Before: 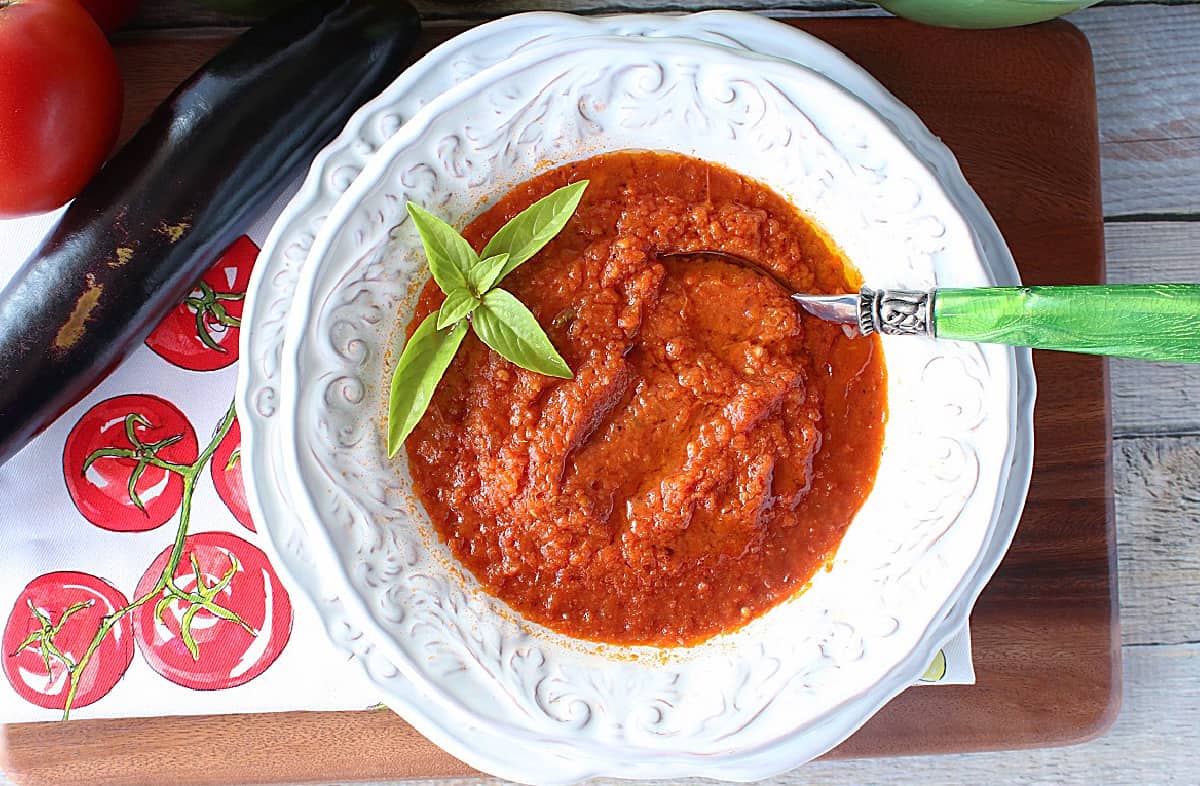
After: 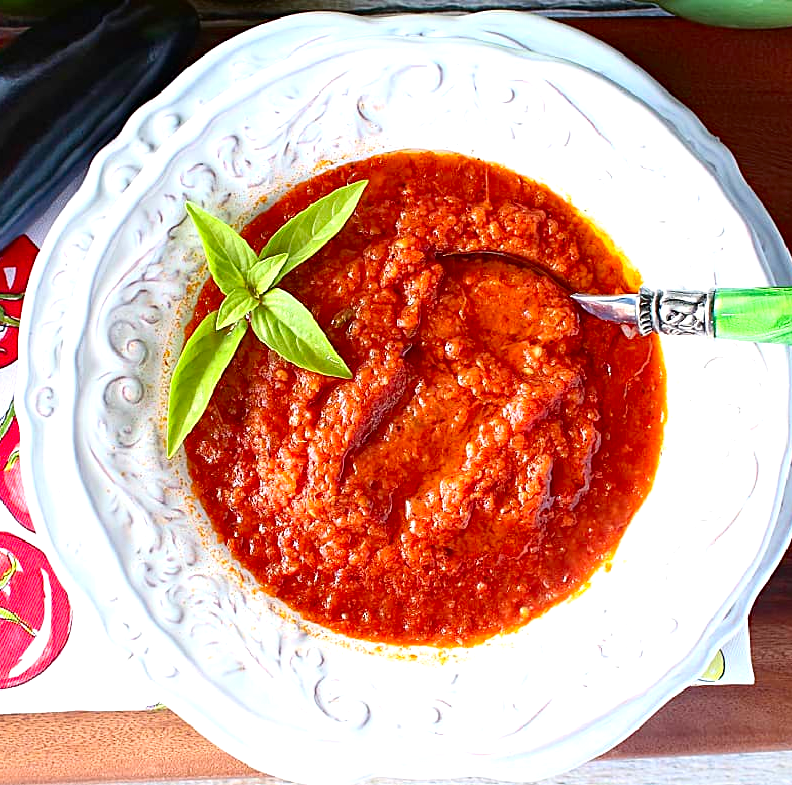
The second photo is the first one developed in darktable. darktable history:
haze removal: adaptive false
crop and rotate: left 18.442%, right 15.508%
contrast brightness saturation: contrast 0.16, saturation 0.32
shadows and highlights: radius 110.86, shadows 51.09, white point adjustment 9.16, highlights -4.17, highlights color adjustment 32.2%, soften with gaussian
